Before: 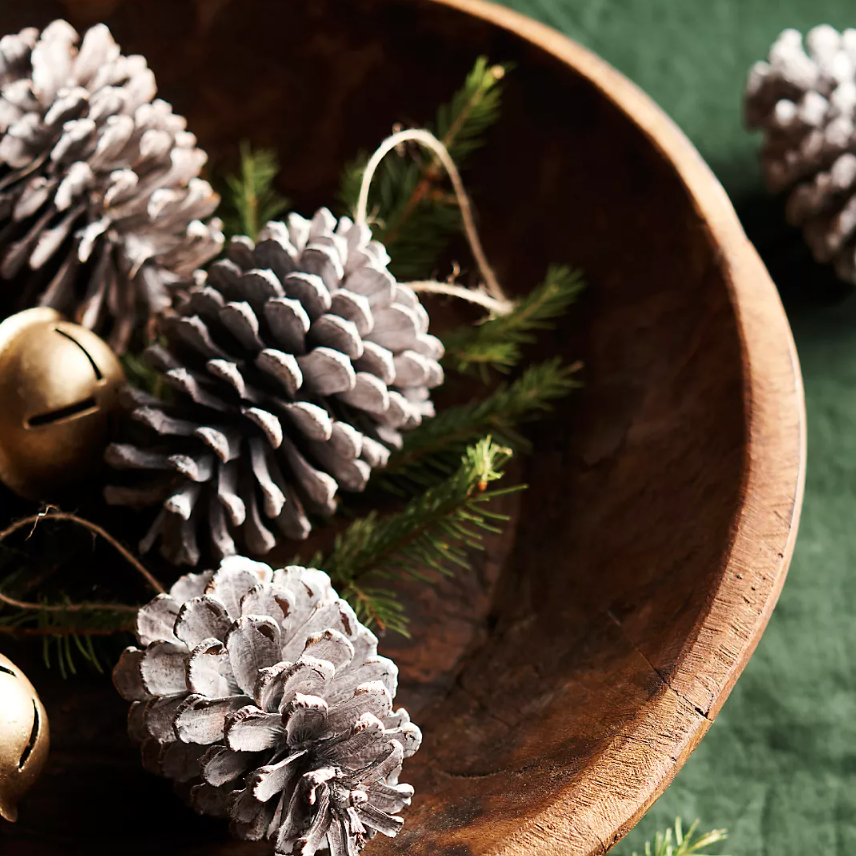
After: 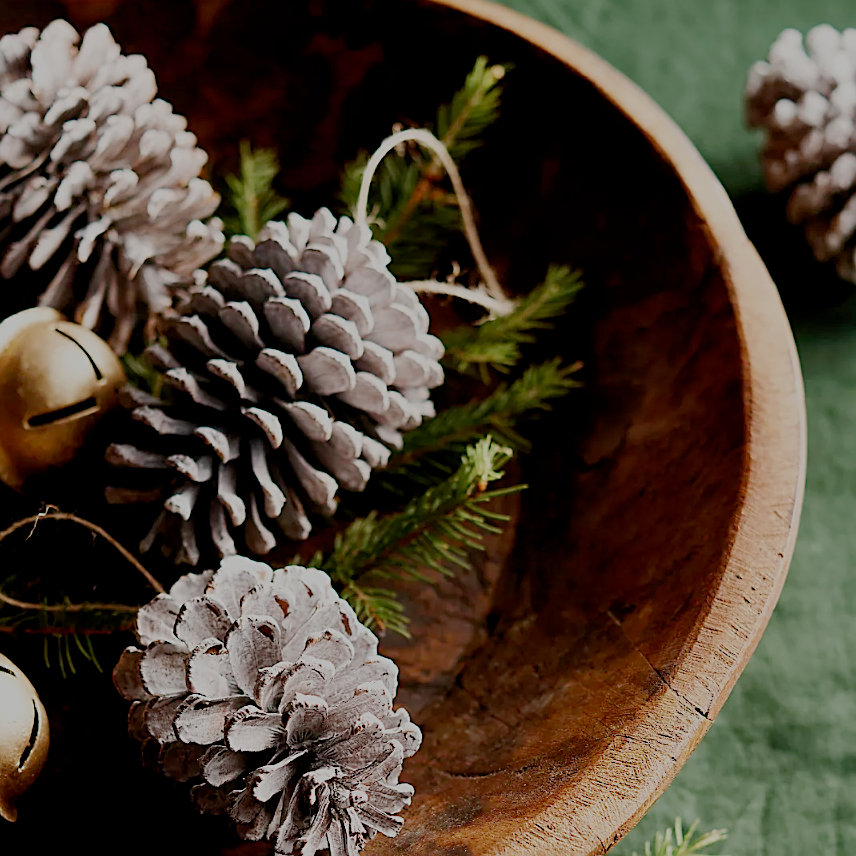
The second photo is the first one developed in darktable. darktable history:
sharpen: on, module defaults
filmic rgb: black relative exposure -7 EV, white relative exposure 6 EV, threshold 3 EV, target black luminance 0%, hardness 2.73, latitude 61.22%, contrast 0.691, highlights saturation mix 10%, shadows ↔ highlights balance -0.073%, preserve chrominance no, color science v4 (2020), iterations of high-quality reconstruction 10, contrast in shadows soft, contrast in highlights soft, enable highlight reconstruction true
